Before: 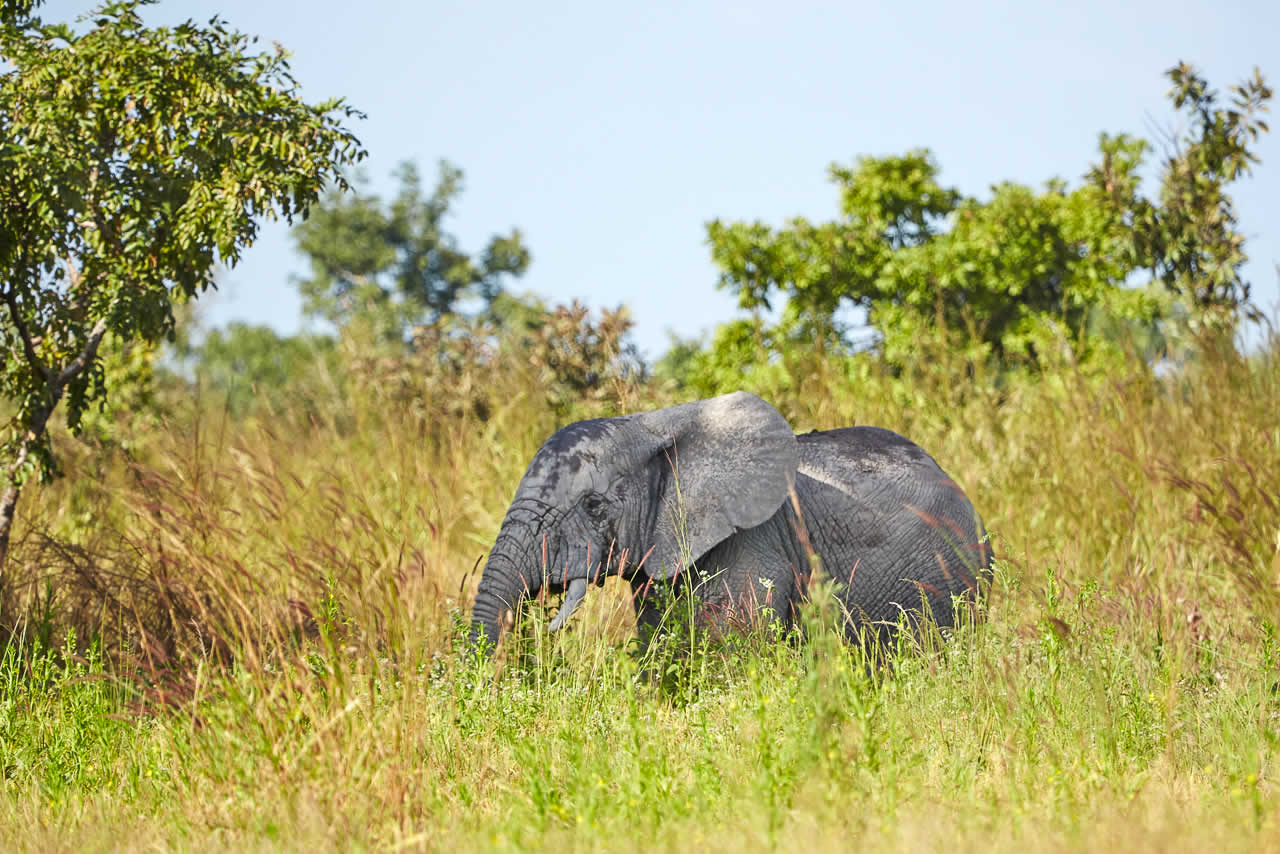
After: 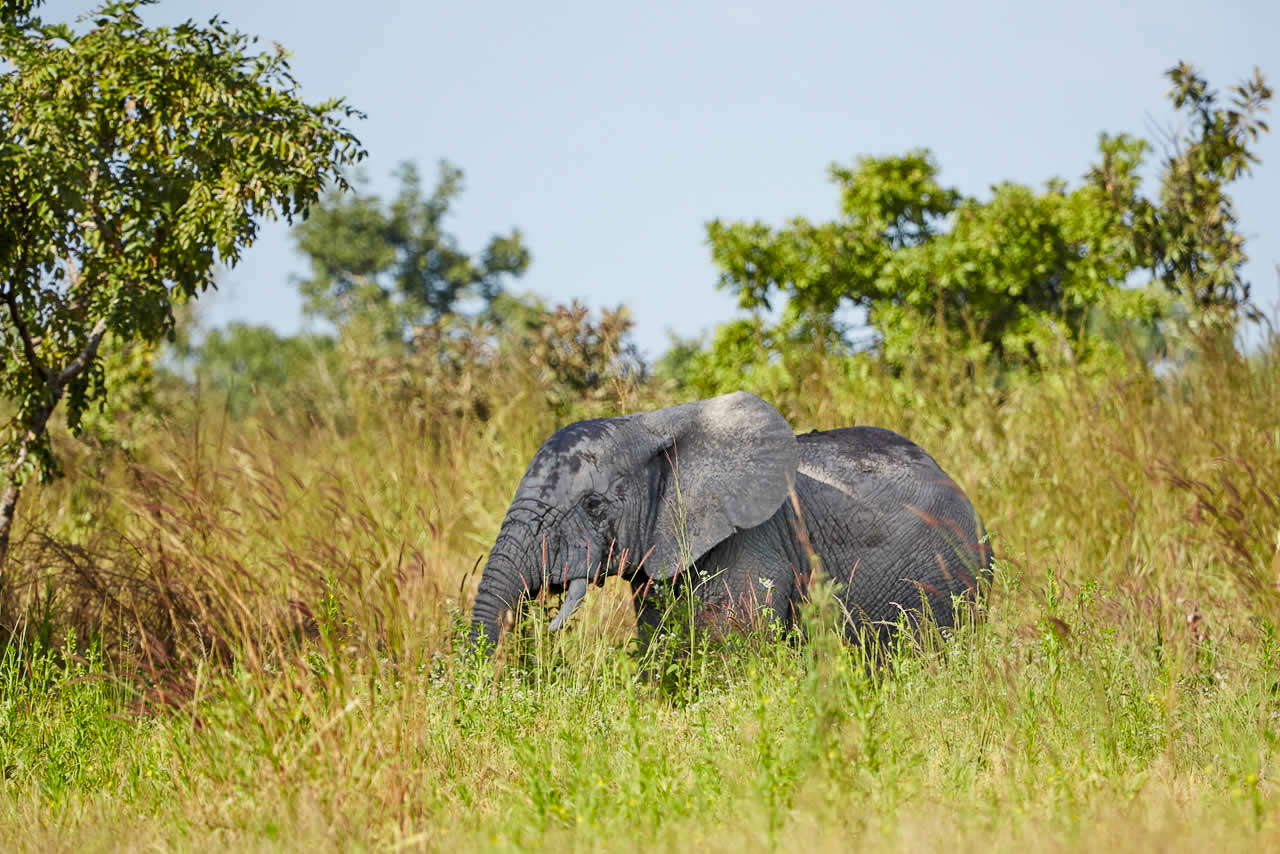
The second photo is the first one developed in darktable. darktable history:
exposure: black level correction 0.006, exposure -0.225 EV, compensate exposure bias true, compensate highlight preservation false
